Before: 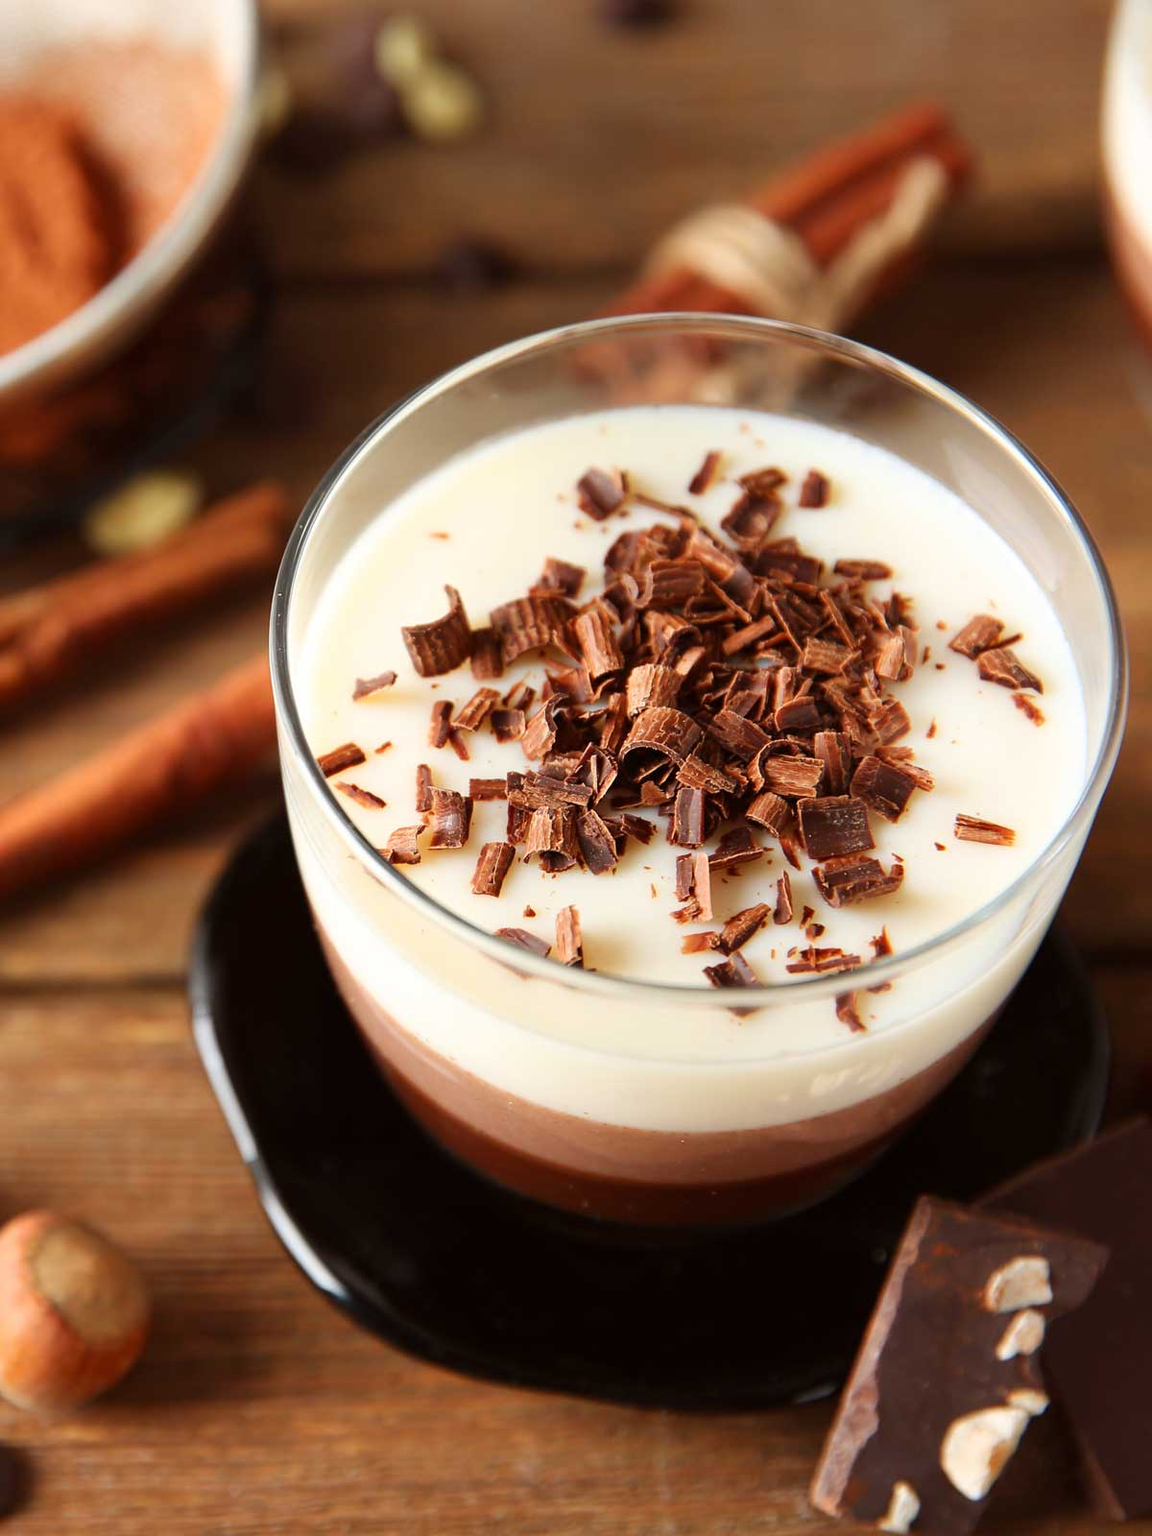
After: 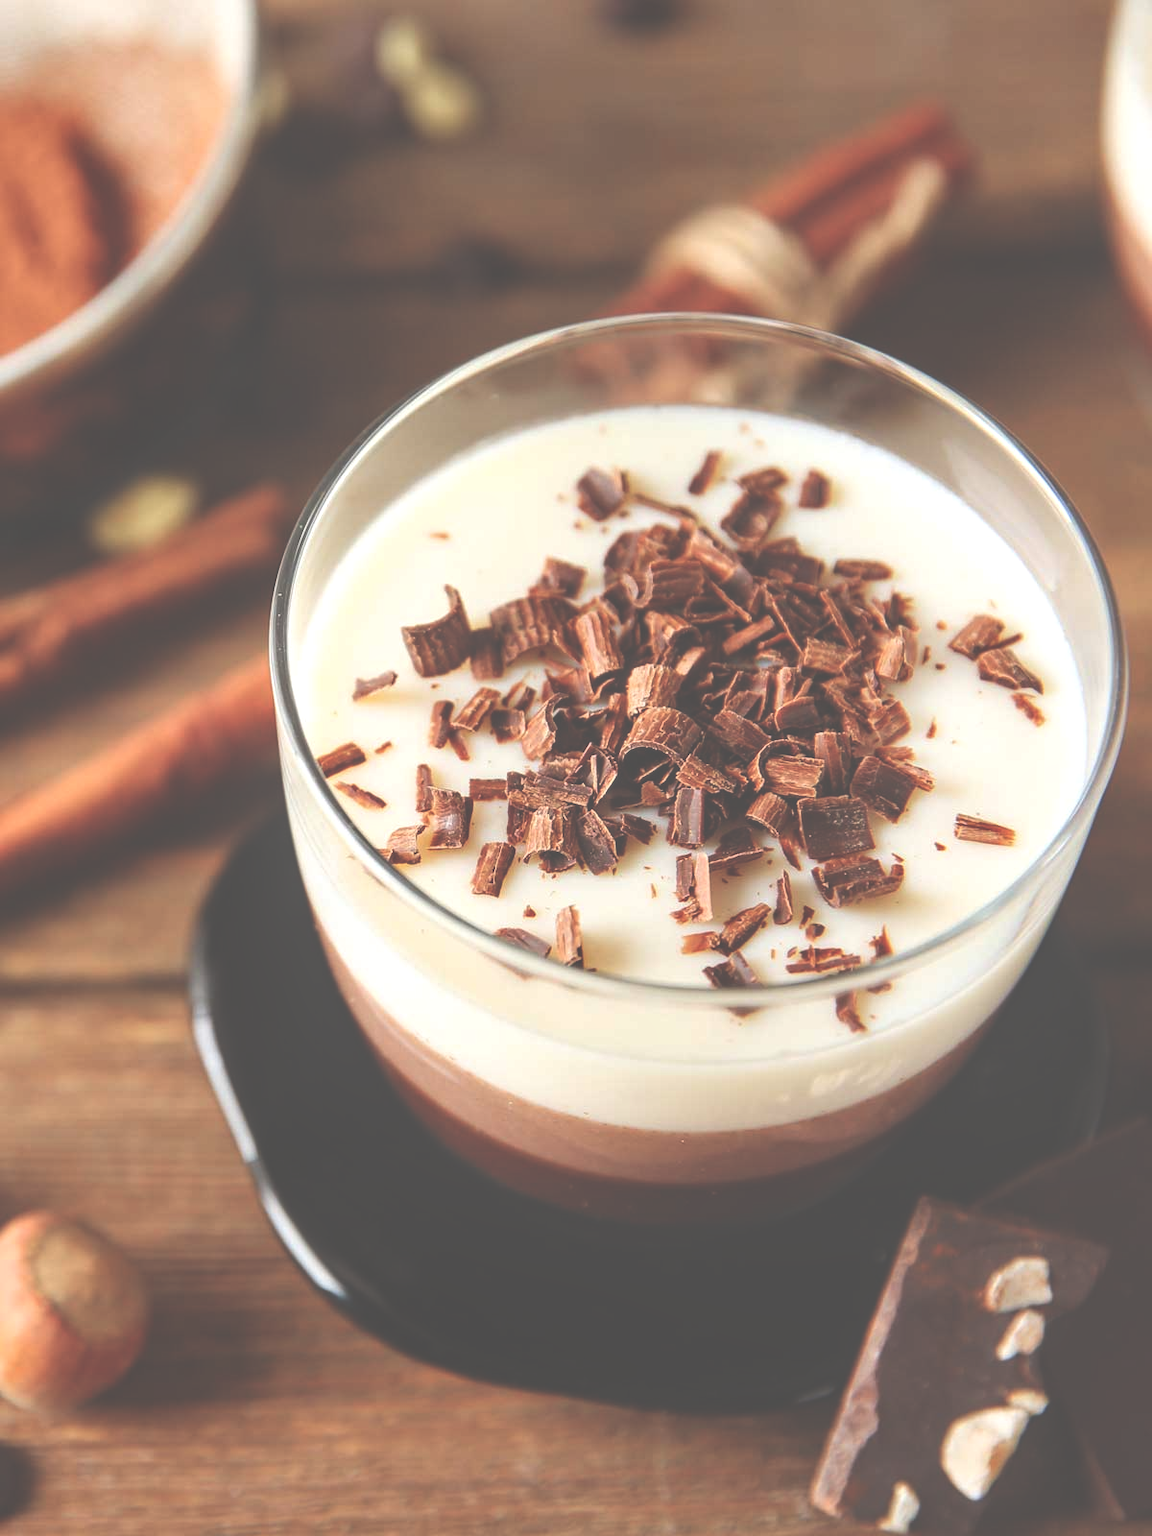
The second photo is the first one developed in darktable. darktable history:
exposure: black level correction -0.087, compensate highlight preservation false
local contrast: on, module defaults
